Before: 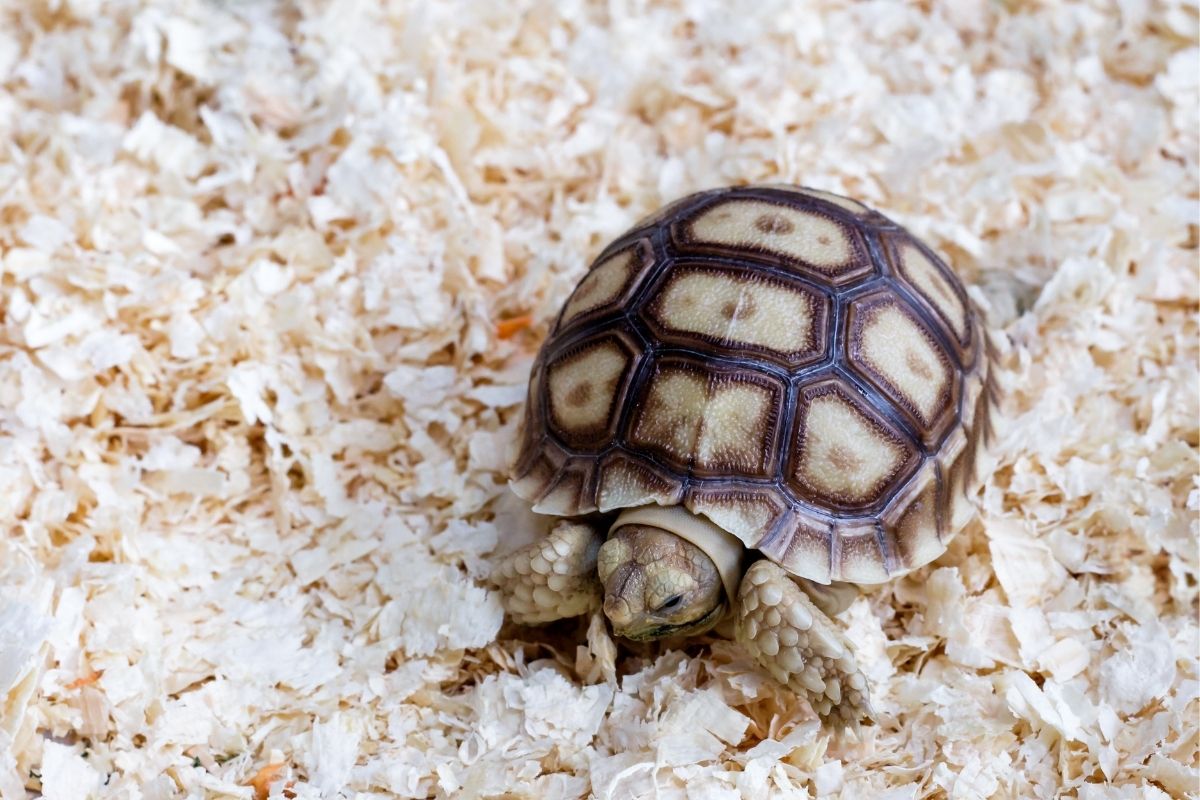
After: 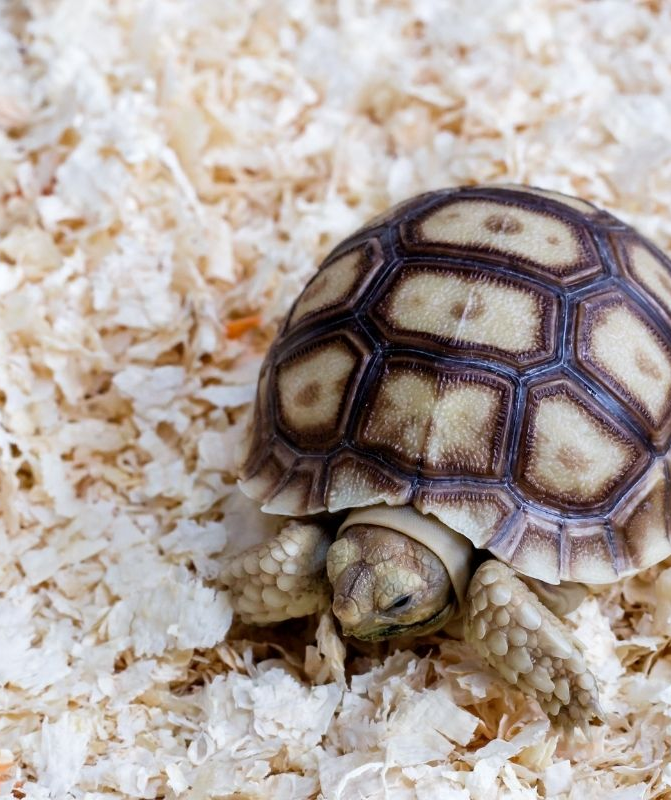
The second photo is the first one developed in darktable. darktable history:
crop and rotate: left 22.585%, right 21.467%
